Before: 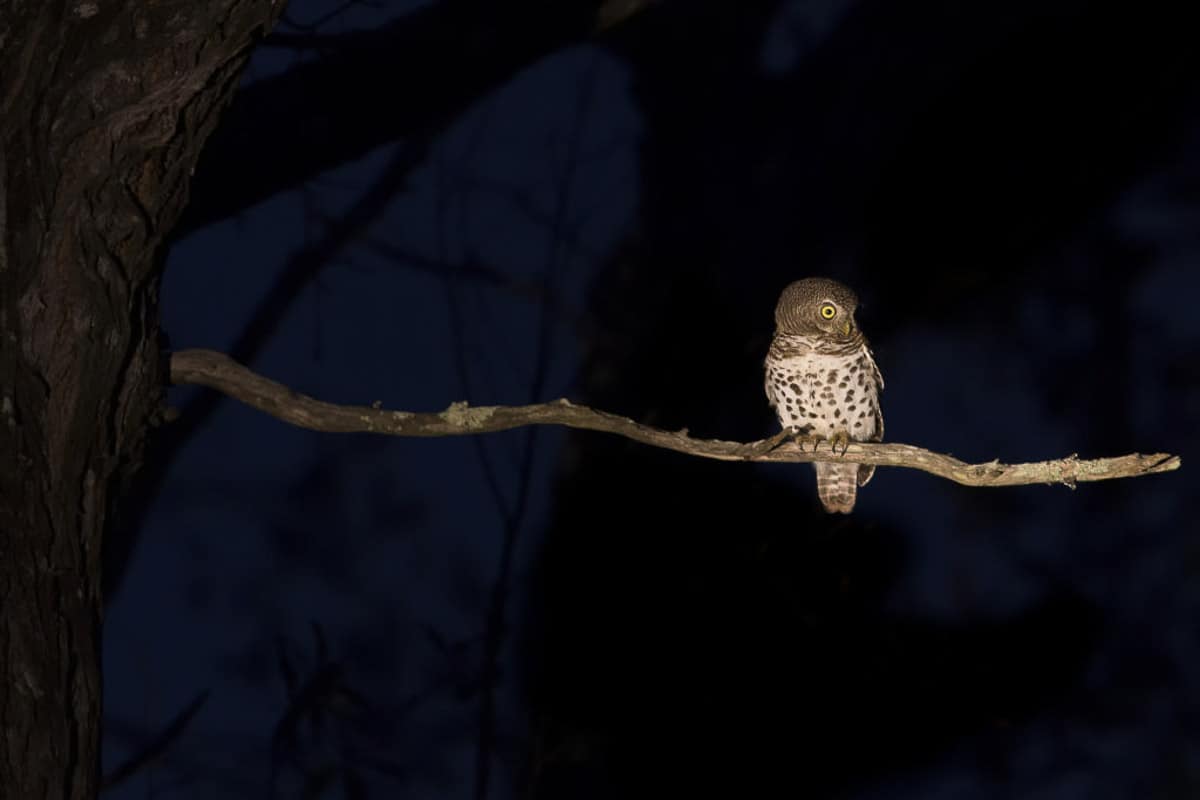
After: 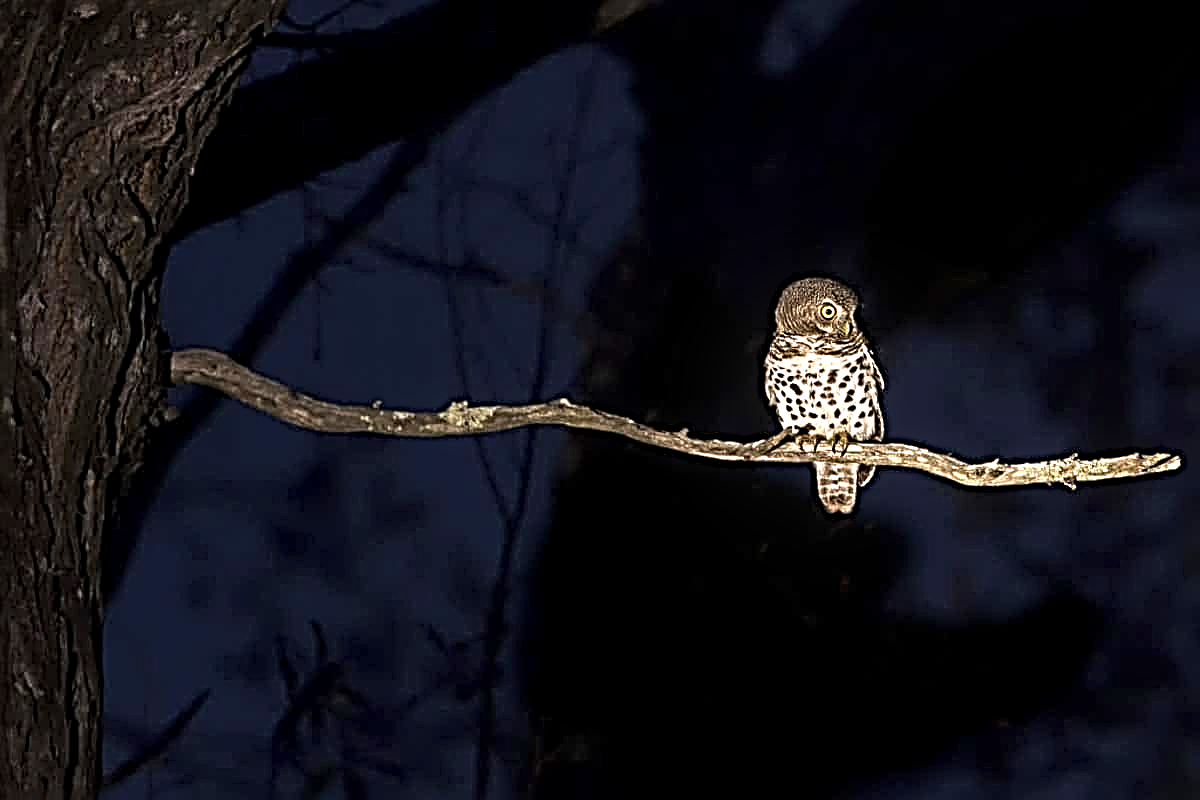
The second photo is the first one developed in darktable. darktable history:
exposure: black level correction 0, exposure 0.929 EV, compensate highlight preservation false
sharpen: radius 4.018, amount 1.983
local contrast: detail 130%
